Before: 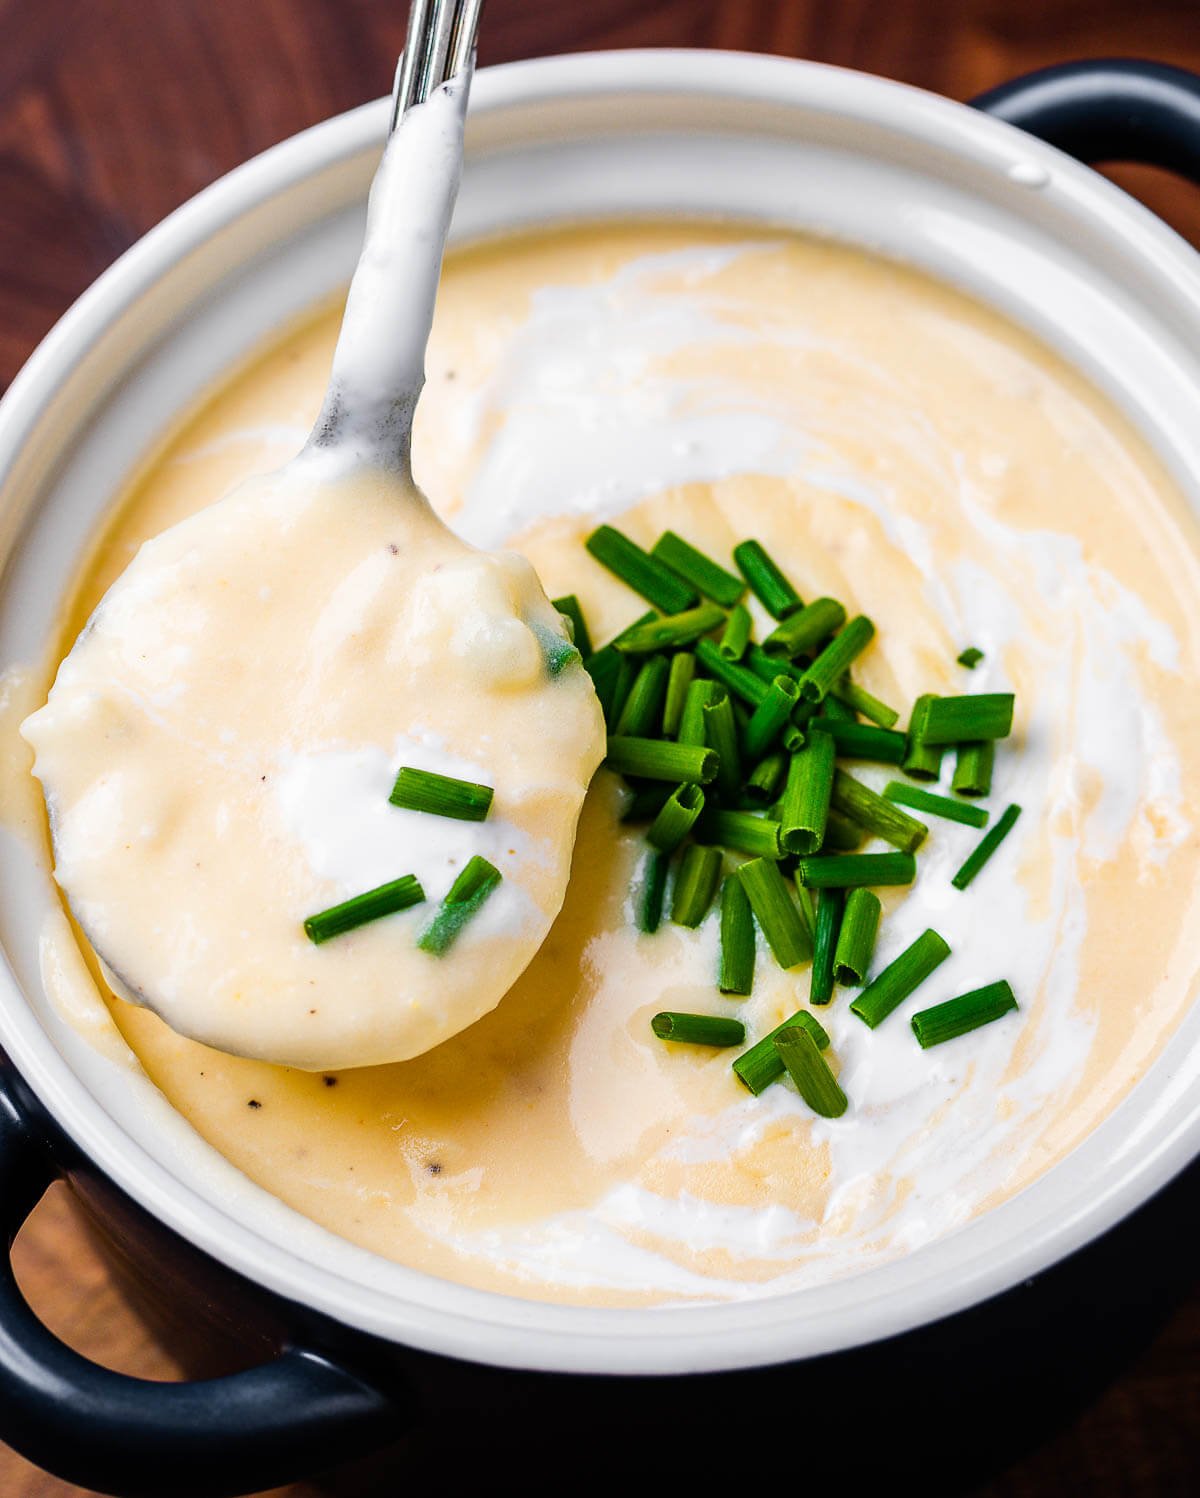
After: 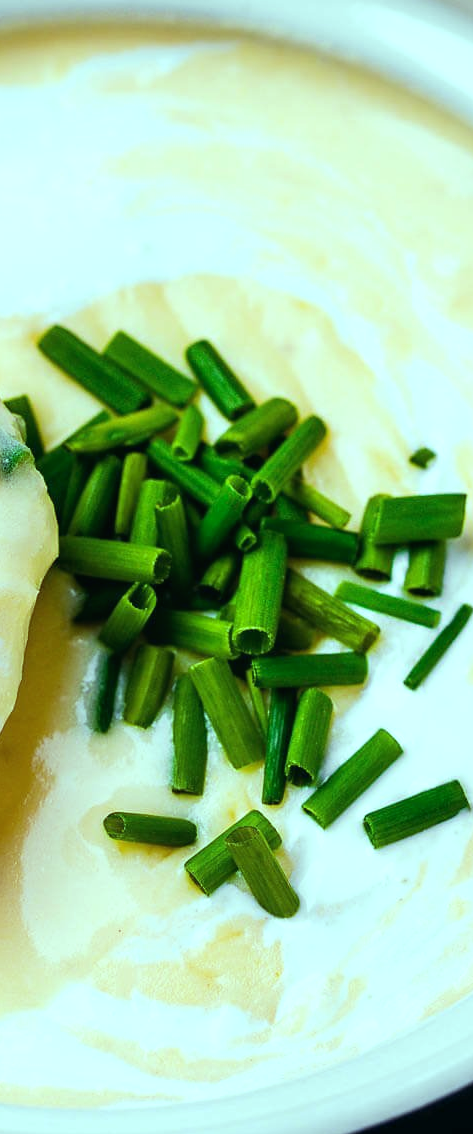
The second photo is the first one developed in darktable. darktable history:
crop: left 45.721%, top 13.393%, right 14.118%, bottom 10.01%
local contrast: mode bilateral grid, contrast 100, coarseness 100, detail 91%, midtone range 0.2
color balance: mode lift, gamma, gain (sRGB), lift [0.997, 0.979, 1.021, 1.011], gamma [1, 1.084, 0.916, 0.998], gain [1, 0.87, 1.13, 1.101], contrast 4.55%, contrast fulcrum 38.24%, output saturation 104.09%
